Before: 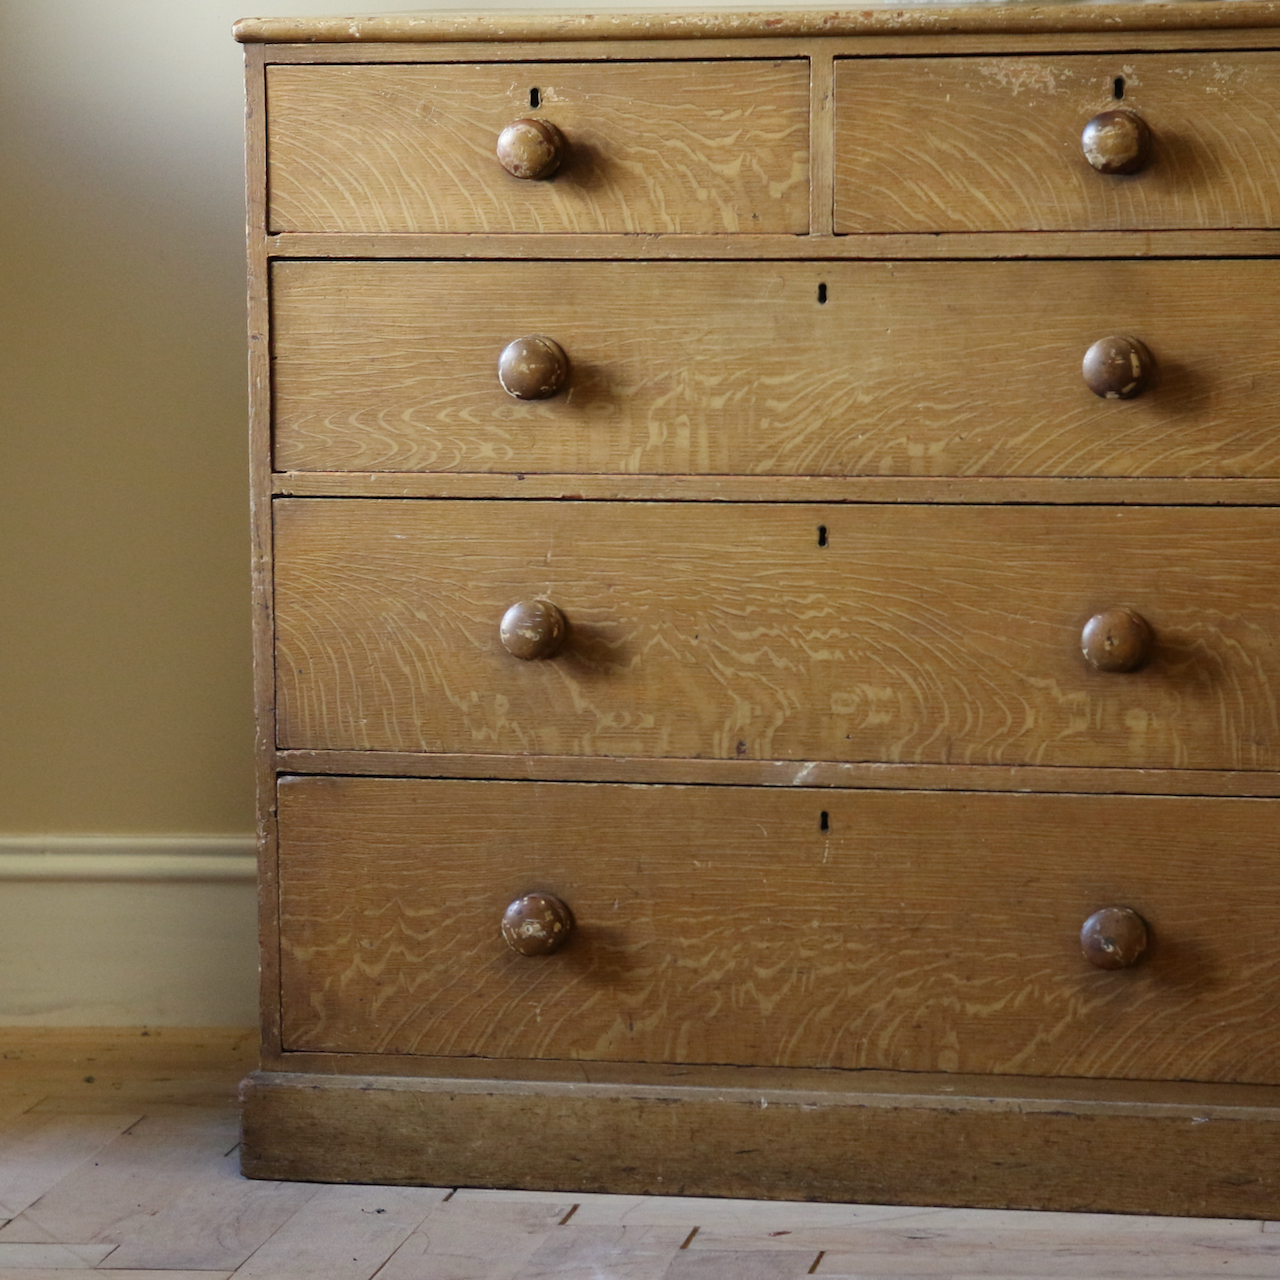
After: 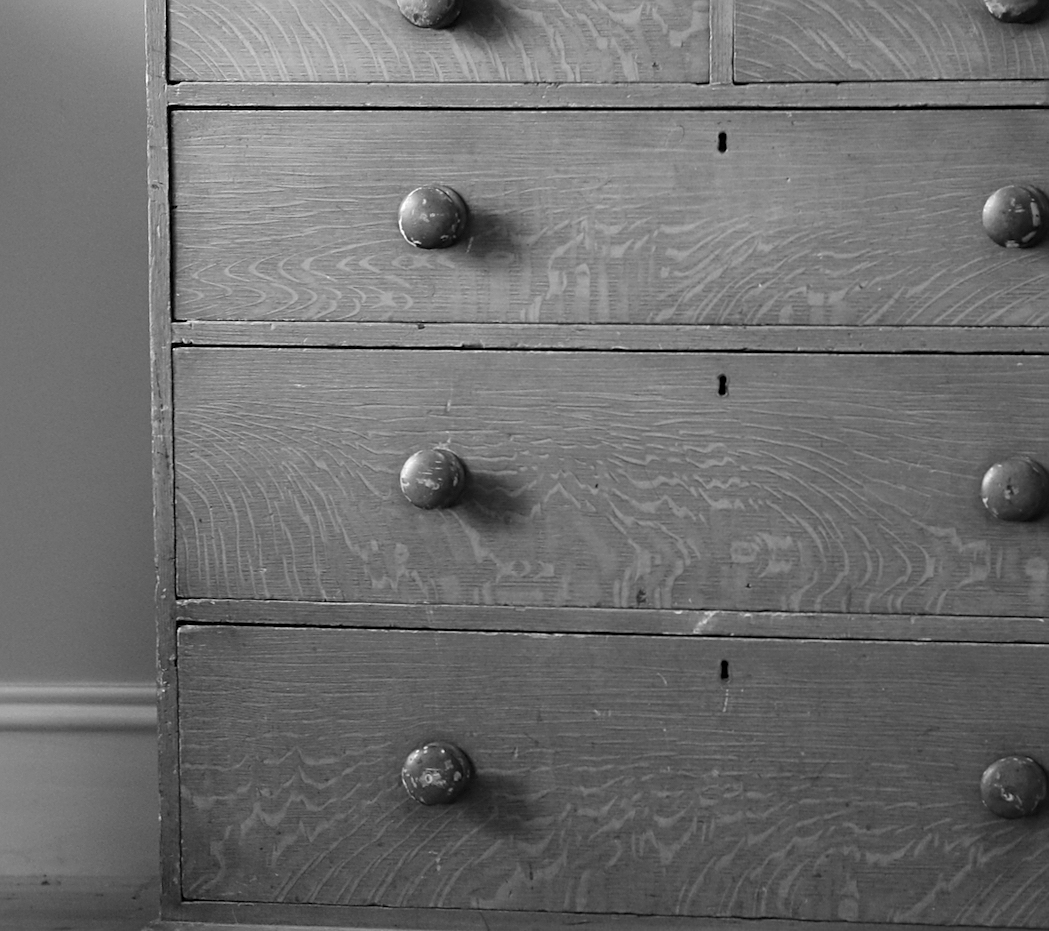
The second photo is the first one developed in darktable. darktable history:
crop: left 7.856%, top 11.836%, right 10.12%, bottom 15.387%
sharpen: on, module defaults
monochrome: a 32, b 64, size 2.3
